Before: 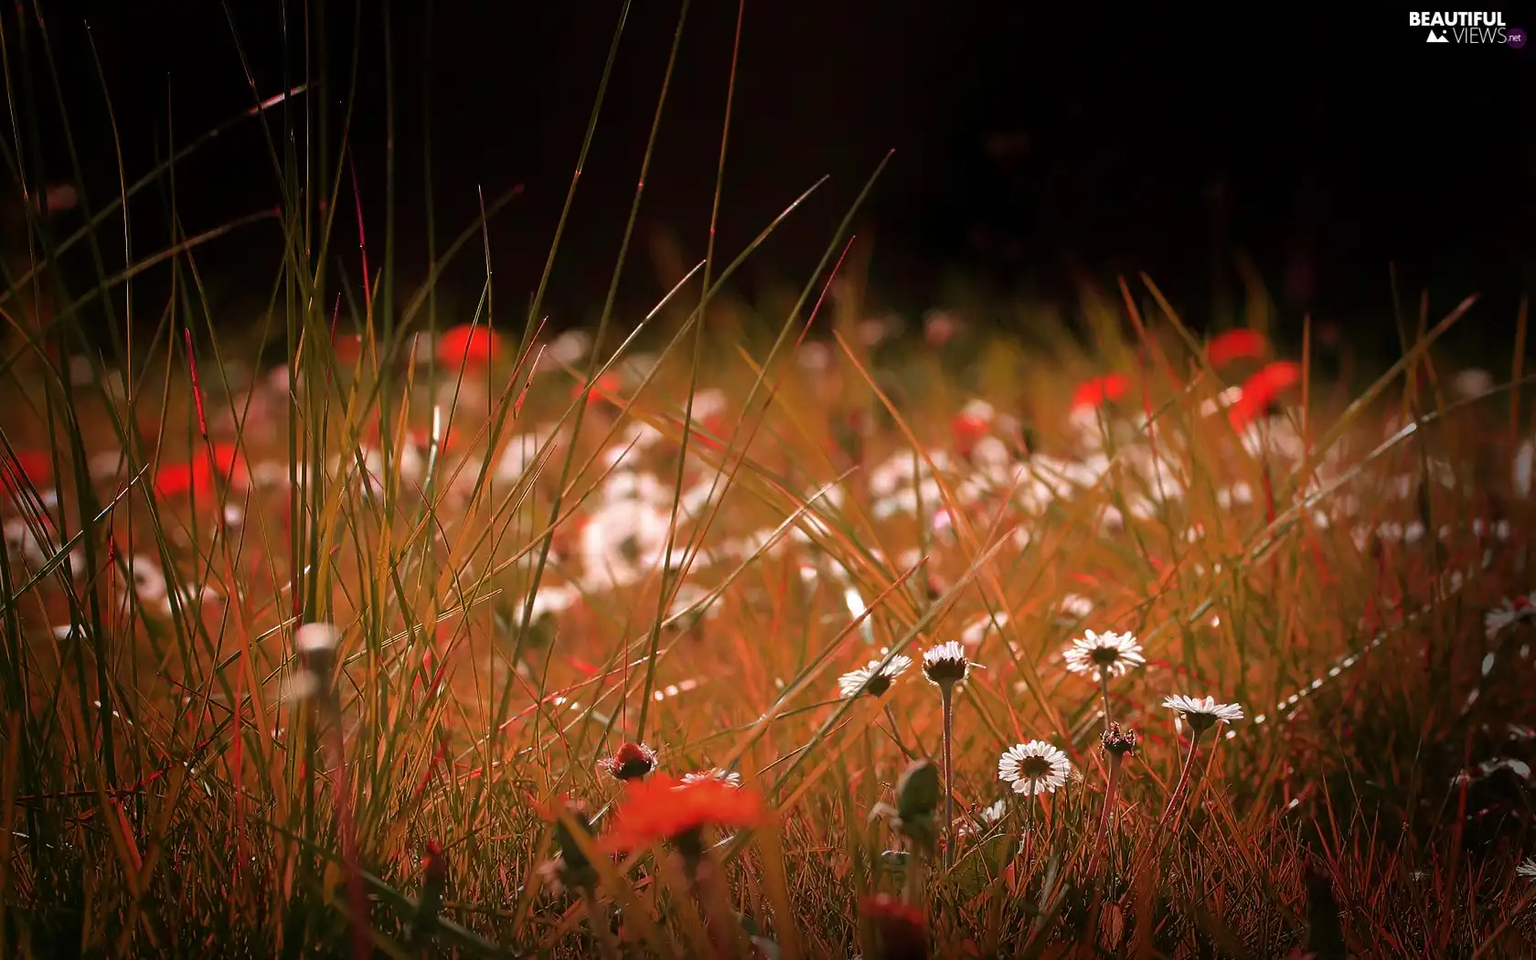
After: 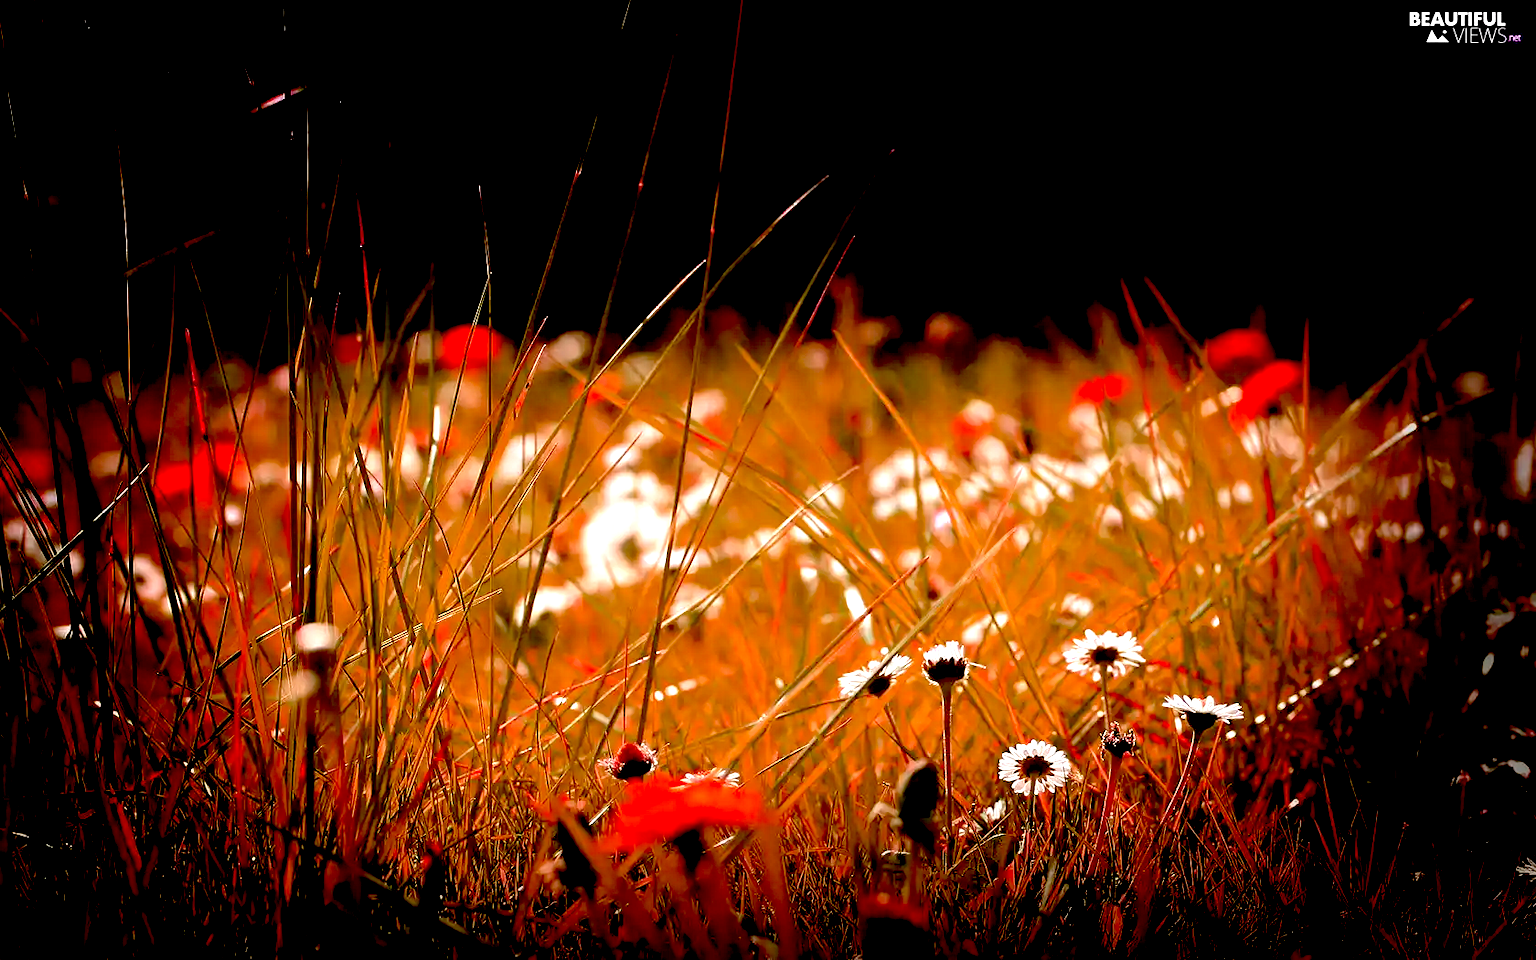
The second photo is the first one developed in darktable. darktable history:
exposure: black level correction 0.037, exposure 0.9 EV, compensate exposure bias true, compensate highlight preservation false
